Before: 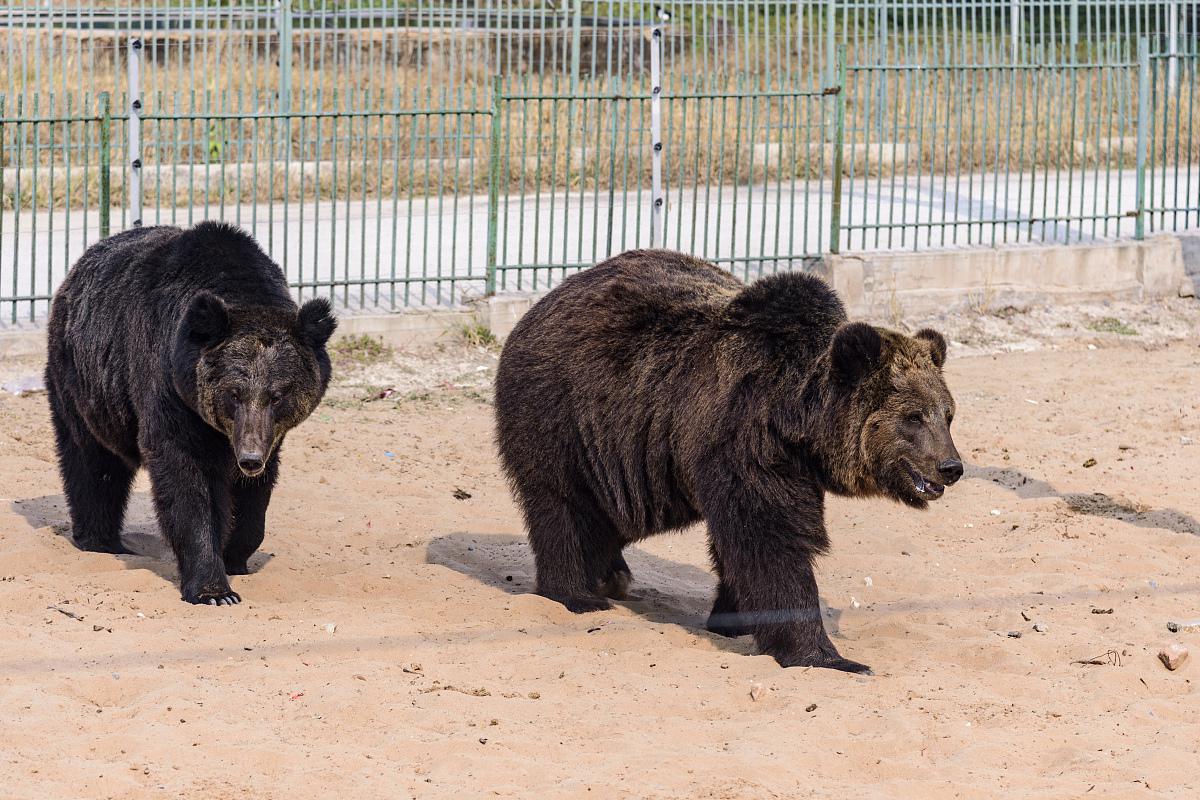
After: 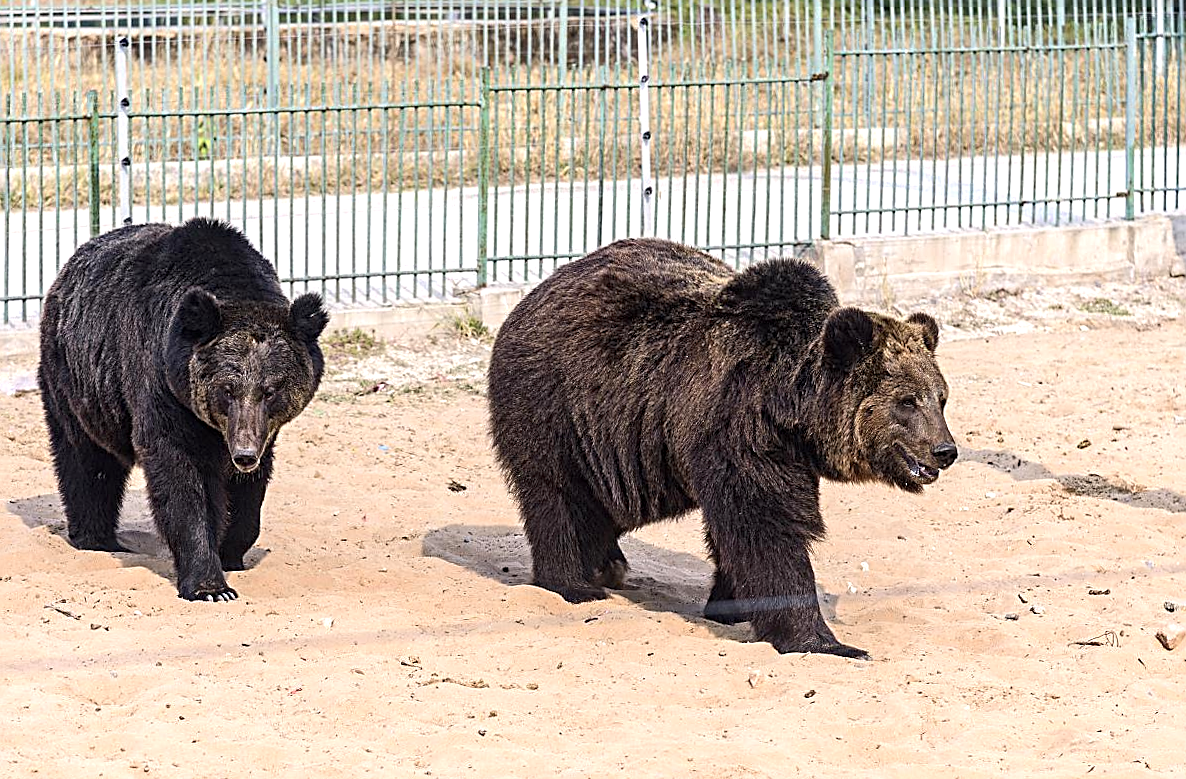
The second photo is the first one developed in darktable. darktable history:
sharpen: radius 2.531, amount 0.628
exposure: black level correction 0, exposure 0.5 EV, compensate exposure bias true, compensate highlight preservation false
tone equalizer: on, module defaults
rotate and perspective: rotation -1°, crop left 0.011, crop right 0.989, crop top 0.025, crop bottom 0.975
